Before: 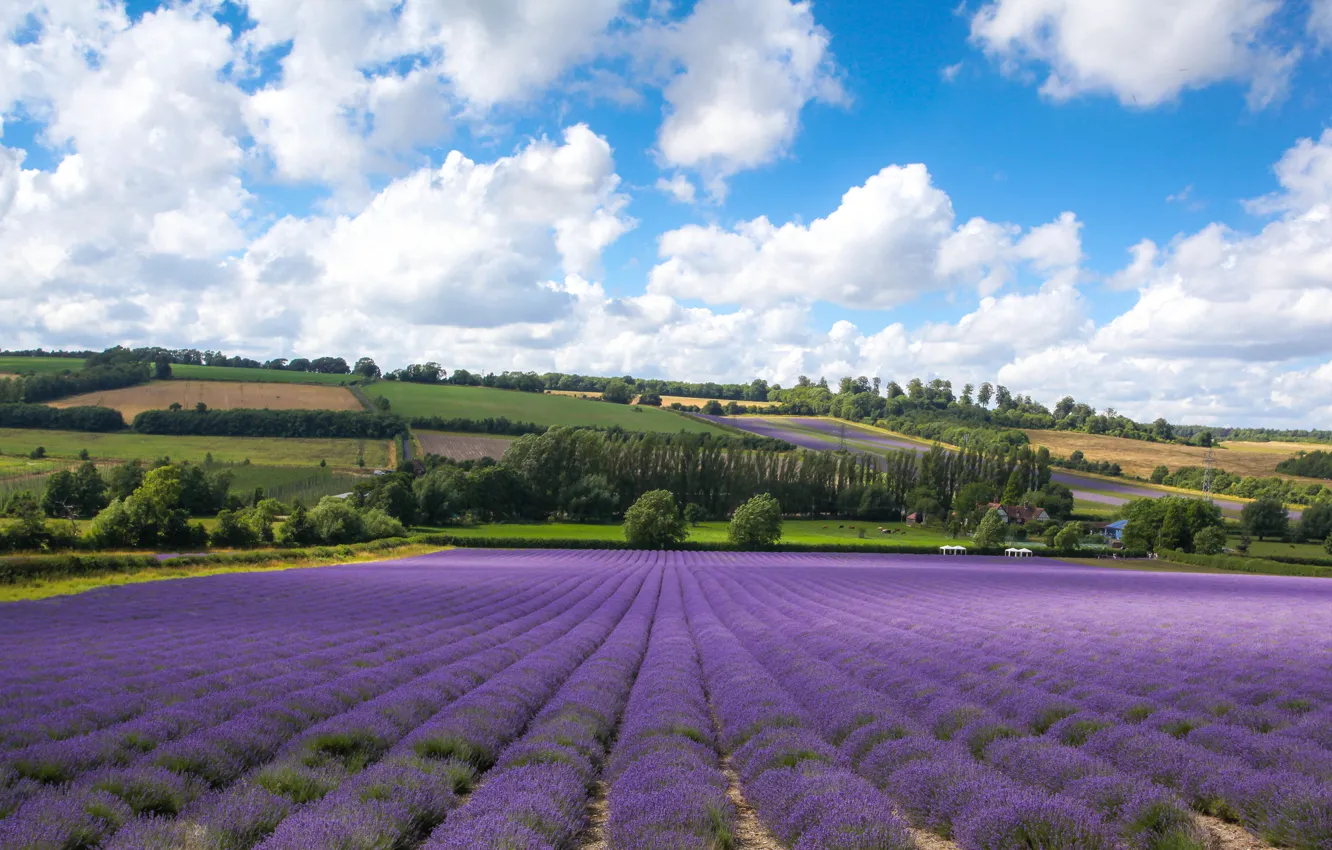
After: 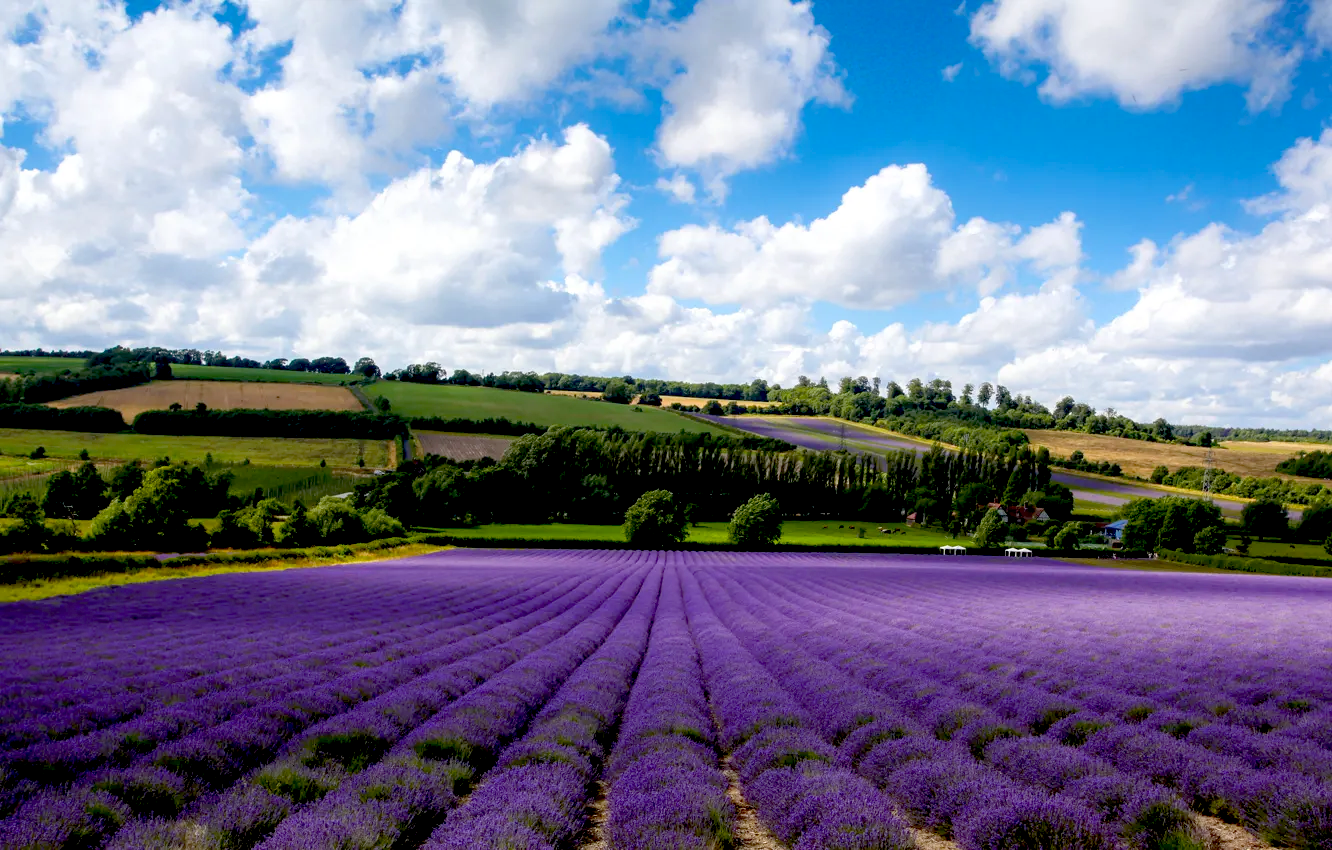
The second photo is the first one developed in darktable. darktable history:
exposure: black level correction 0.048, exposure 0.013 EV, compensate exposure bias true, compensate highlight preservation false
